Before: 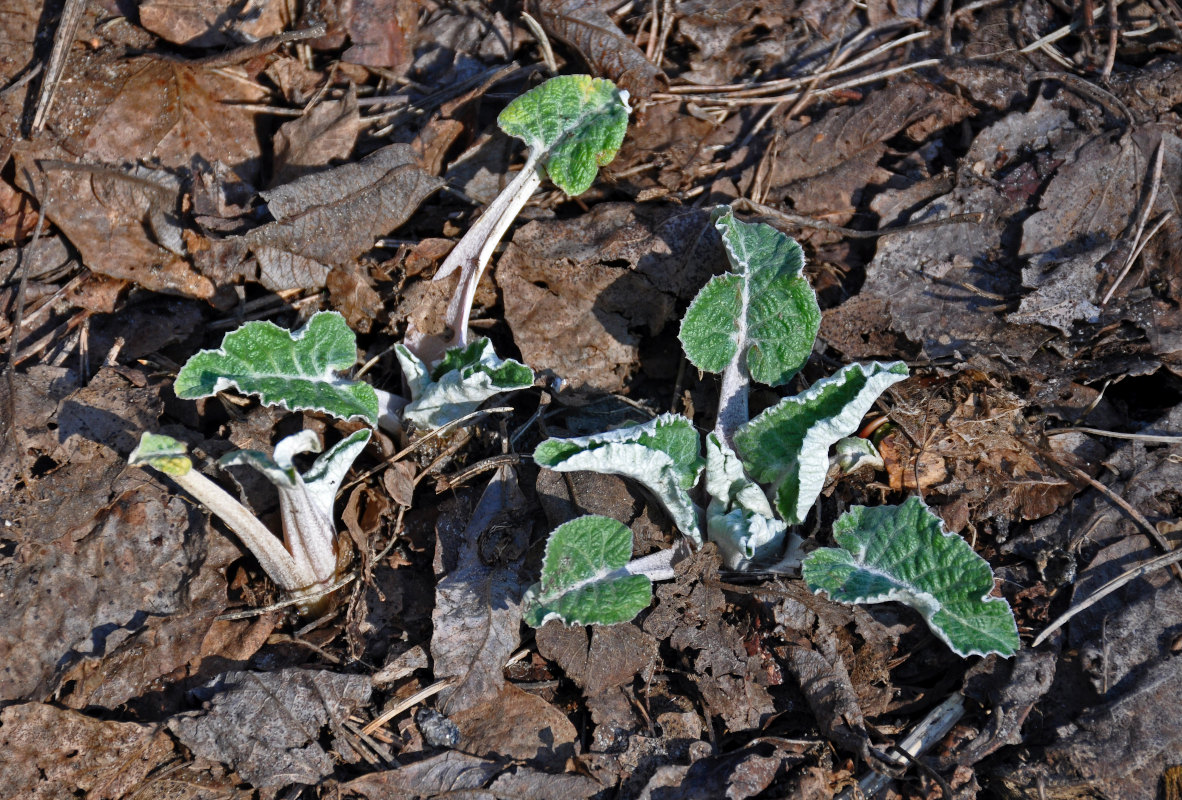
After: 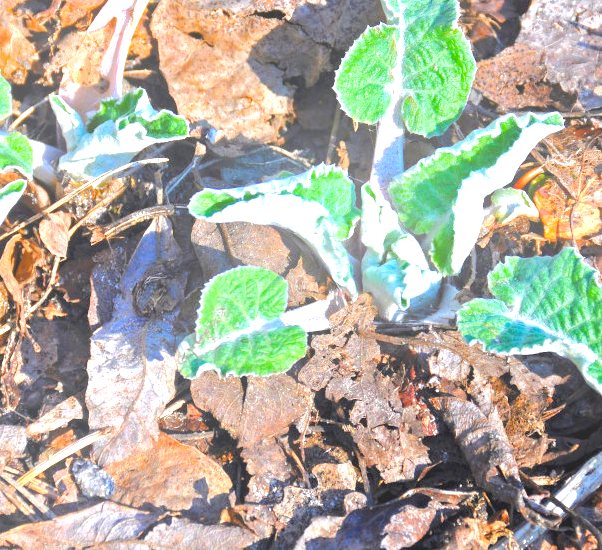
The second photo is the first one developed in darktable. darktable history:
color balance rgb: perceptual saturation grading › global saturation 25%, perceptual brilliance grading › mid-tones 10%, perceptual brilliance grading › shadows 15%, global vibrance 20%
exposure: black level correction 0, exposure 1.675 EV, compensate exposure bias true, compensate highlight preservation false
crop and rotate: left 29.237%, top 31.152%, right 19.807%
bloom: size 16%, threshold 98%, strength 20%
